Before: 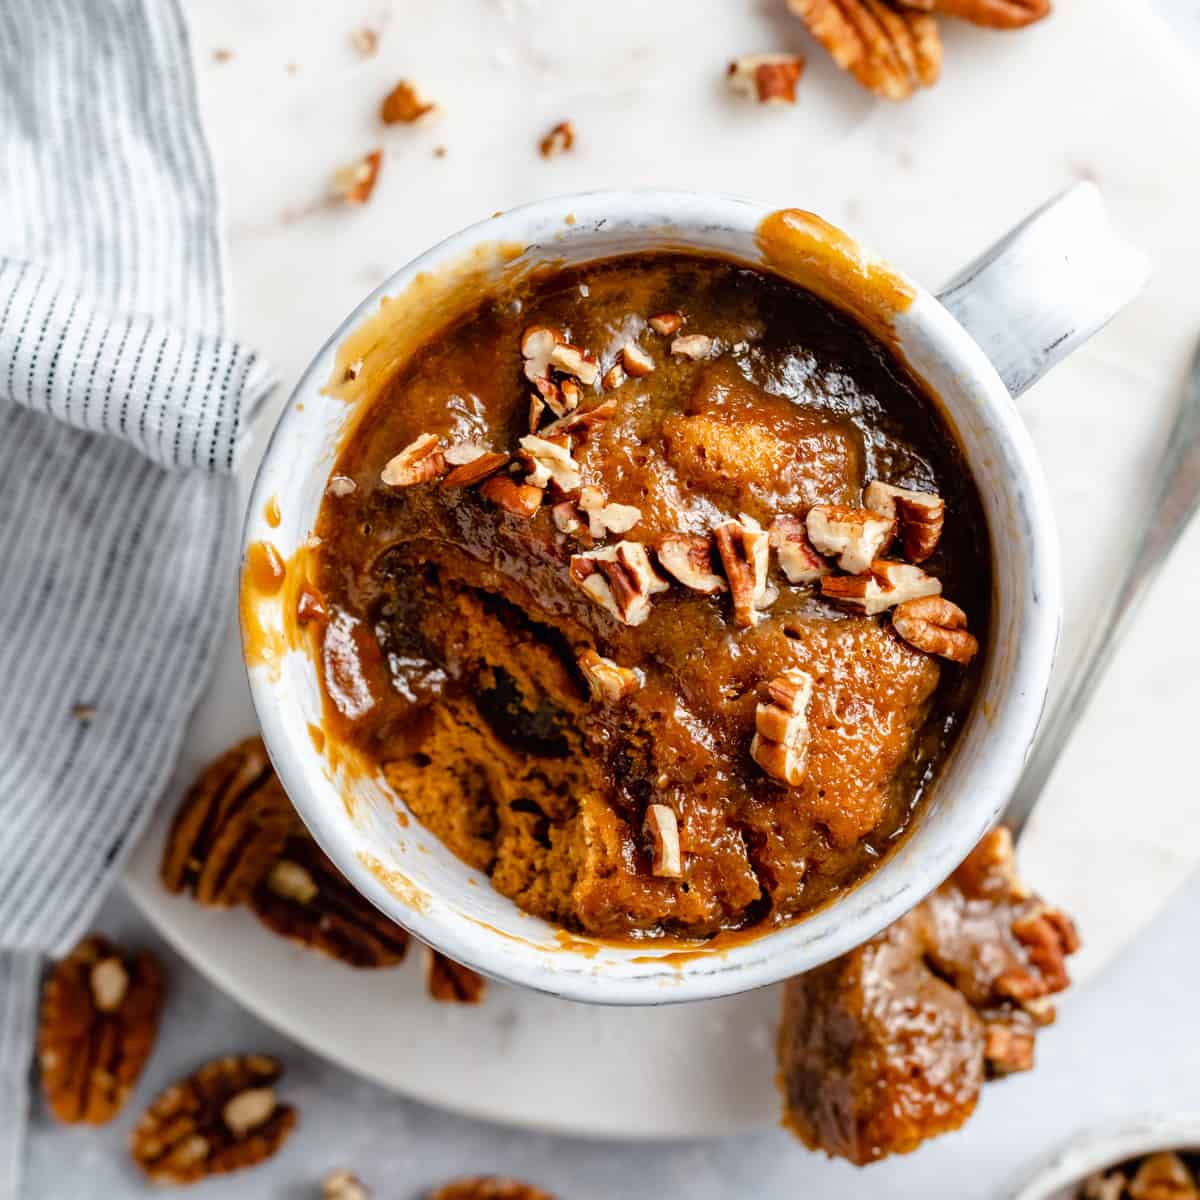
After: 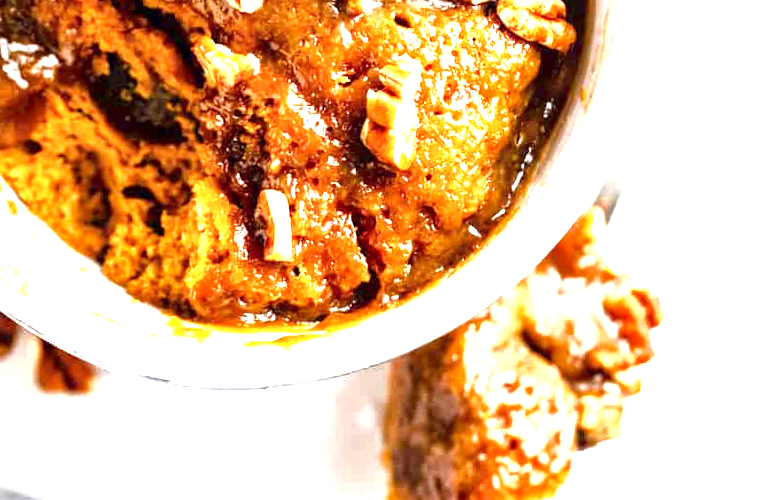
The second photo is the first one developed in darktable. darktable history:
exposure: exposure 2 EV, compensate exposure bias true, compensate highlight preservation false
crop and rotate: left 35.509%, top 50.238%, bottom 4.934%
rotate and perspective: rotation 0.679°, lens shift (horizontal) 0.136, crop left 0.009, crop right 0.991, crop top 0.078, crop bottom 0.95
local contrast: mode bilateral grid, contrast 20, coarseness 50, detail 171%, midtone range 0.2
